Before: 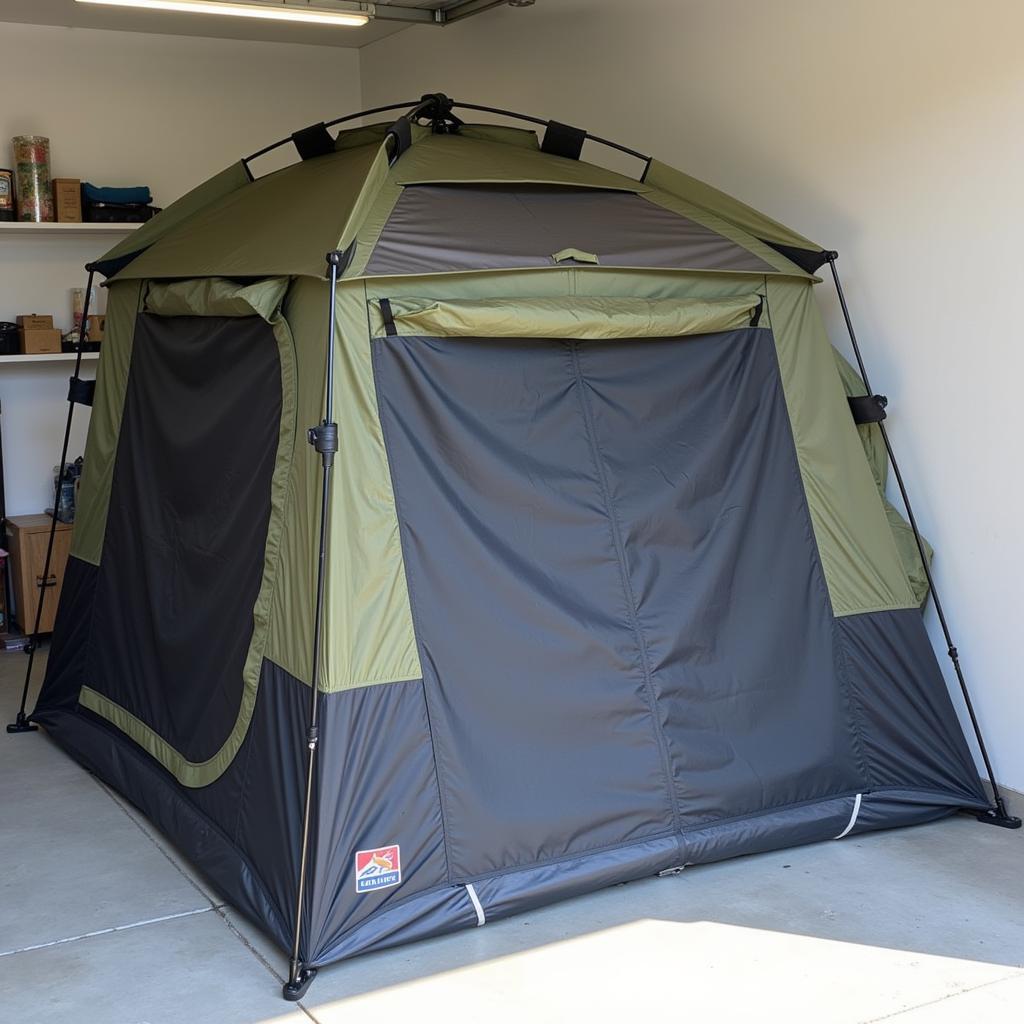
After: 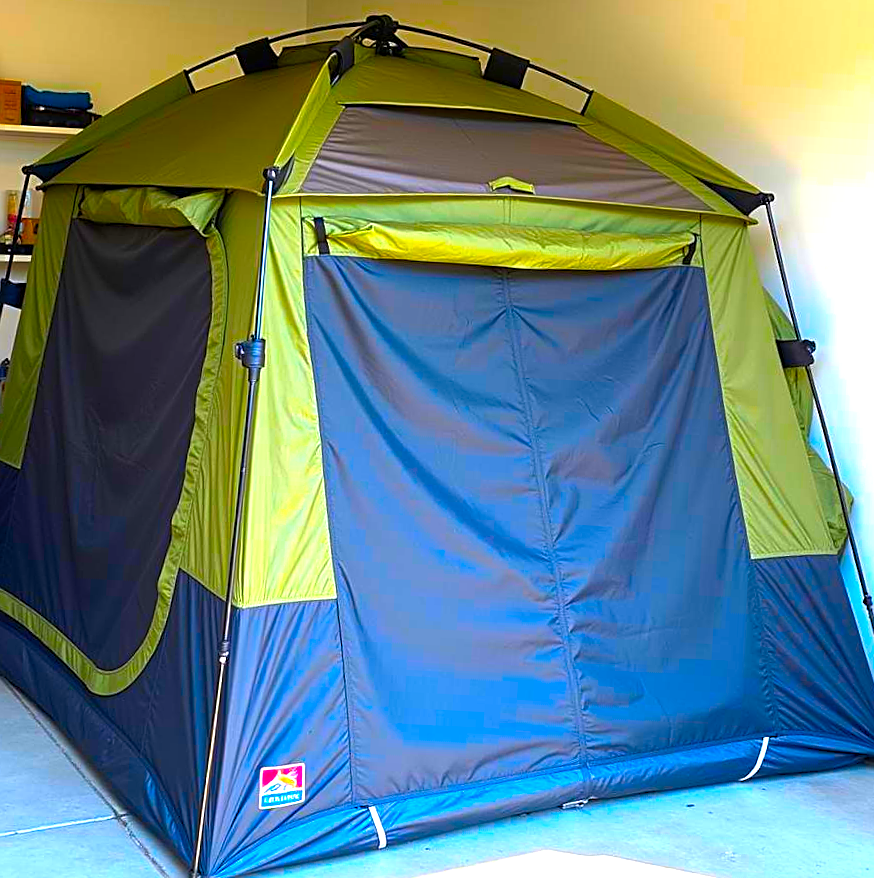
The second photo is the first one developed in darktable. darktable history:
crop and rotate: angle -3.06°, left 5.379%, top 5.175%, right 4.784%, bottom 4.603%
sharpen: on, module defaults
color correction: highlights b* 0.046, saturation 2.11
color balance rgb: highlights gain › luminance 17.879%, linear chroma grading › global chroma 13.225%, perceptual saturation grading › global saturation 25.219%, perceptual brilliance grading › global brilliance 24.783%
